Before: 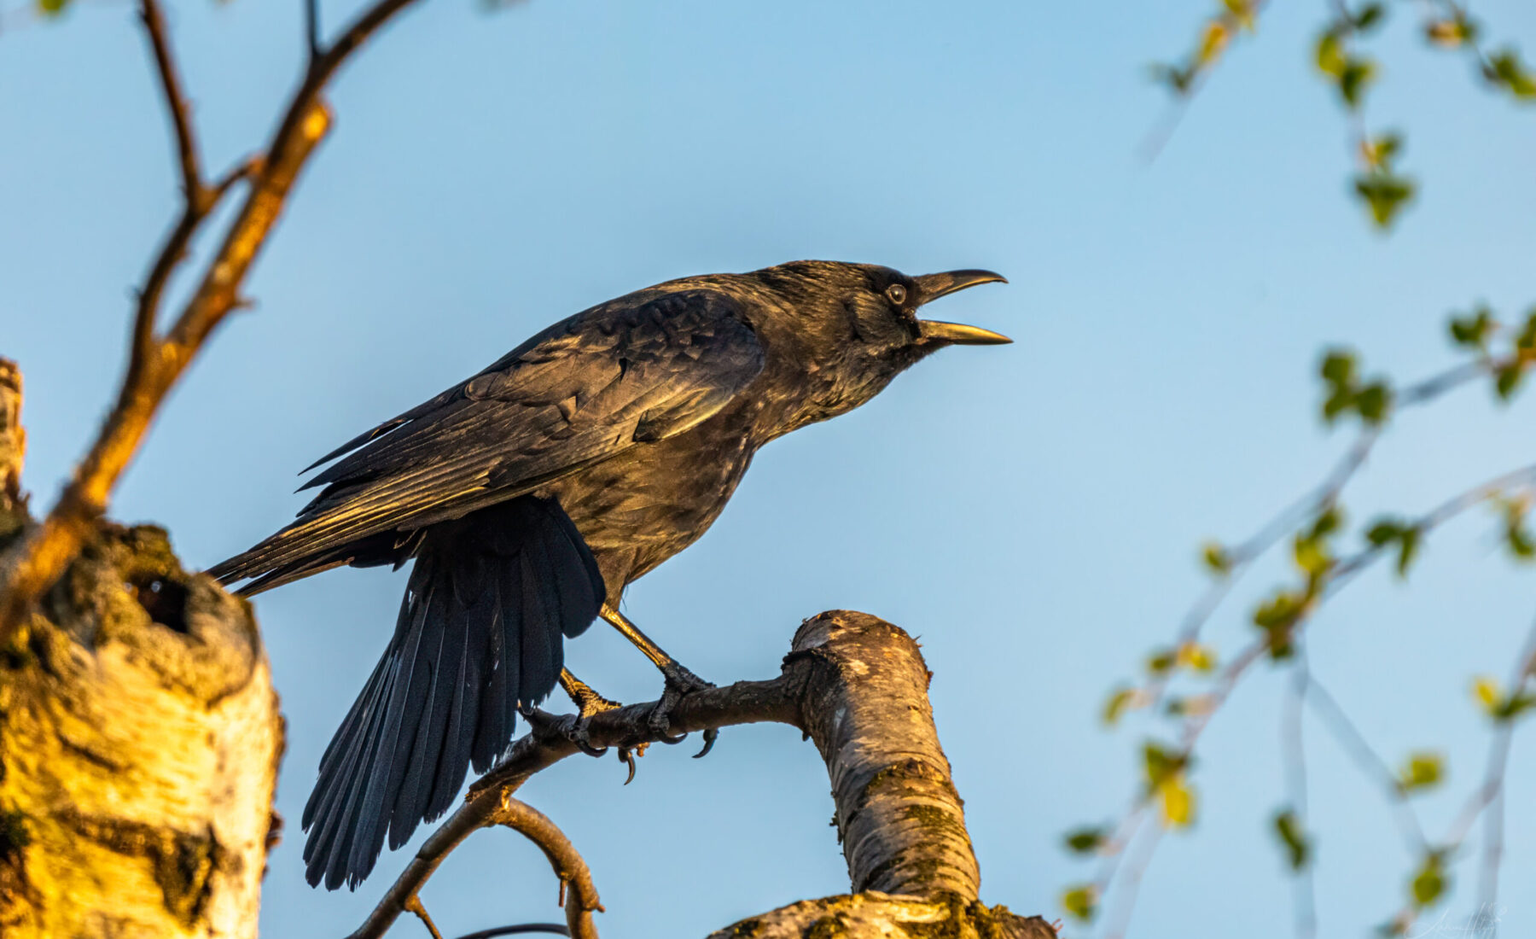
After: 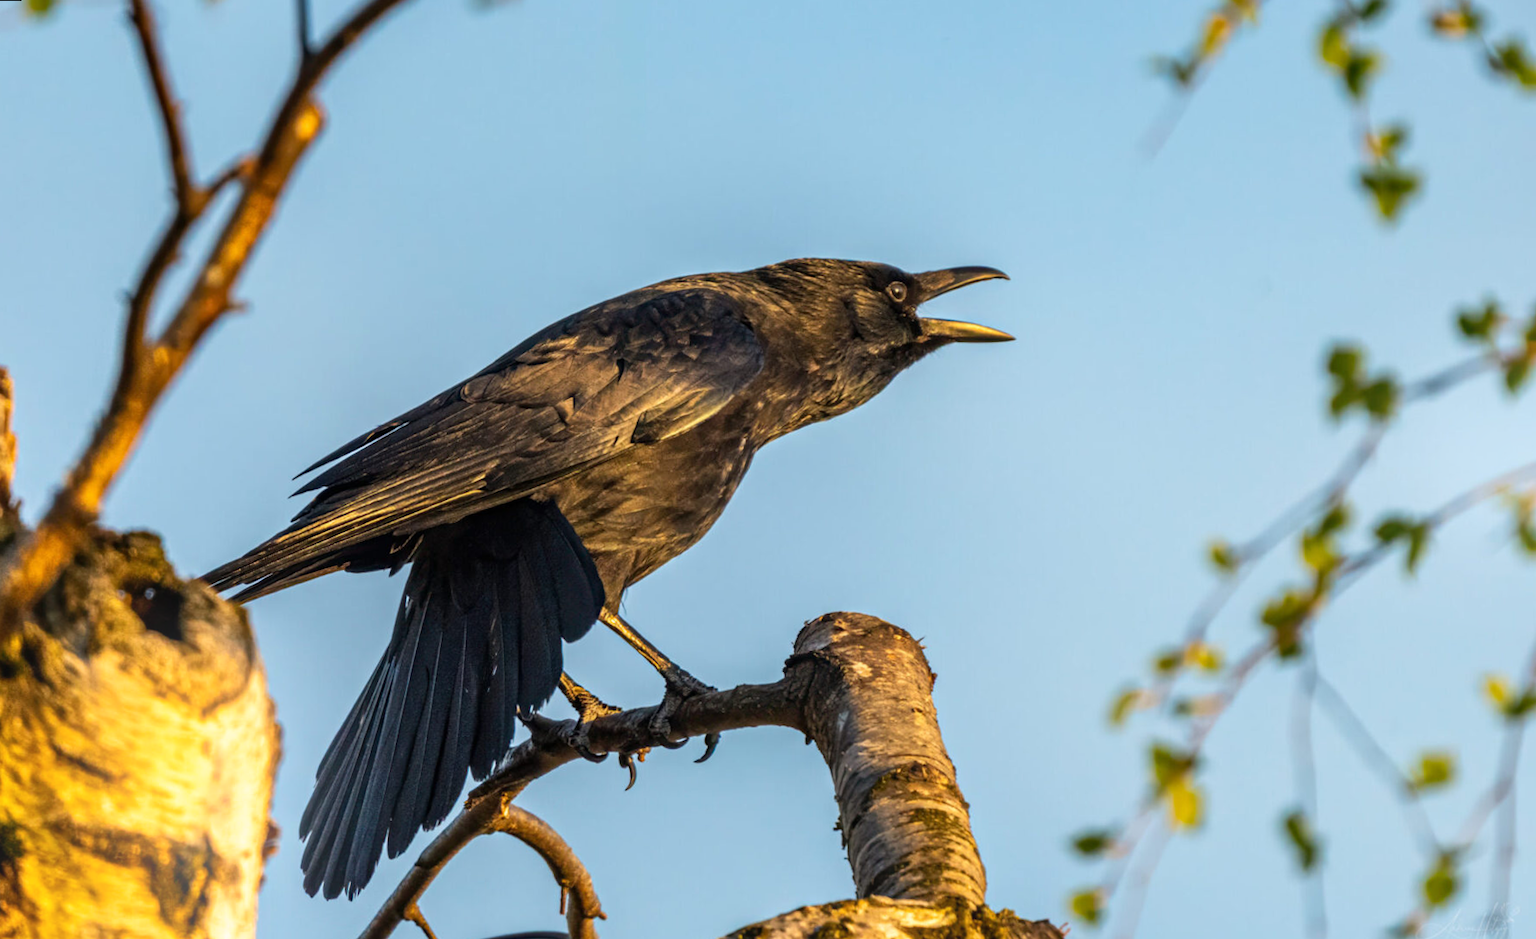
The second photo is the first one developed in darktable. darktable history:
bloom: size 16%, threshold 98%, strength 20%
rotate and perspective: rotation -0.45°, automatic cropping original format, crop left 0.008, crop right 0.992, crop top 0.012, crop bottom 0.988
